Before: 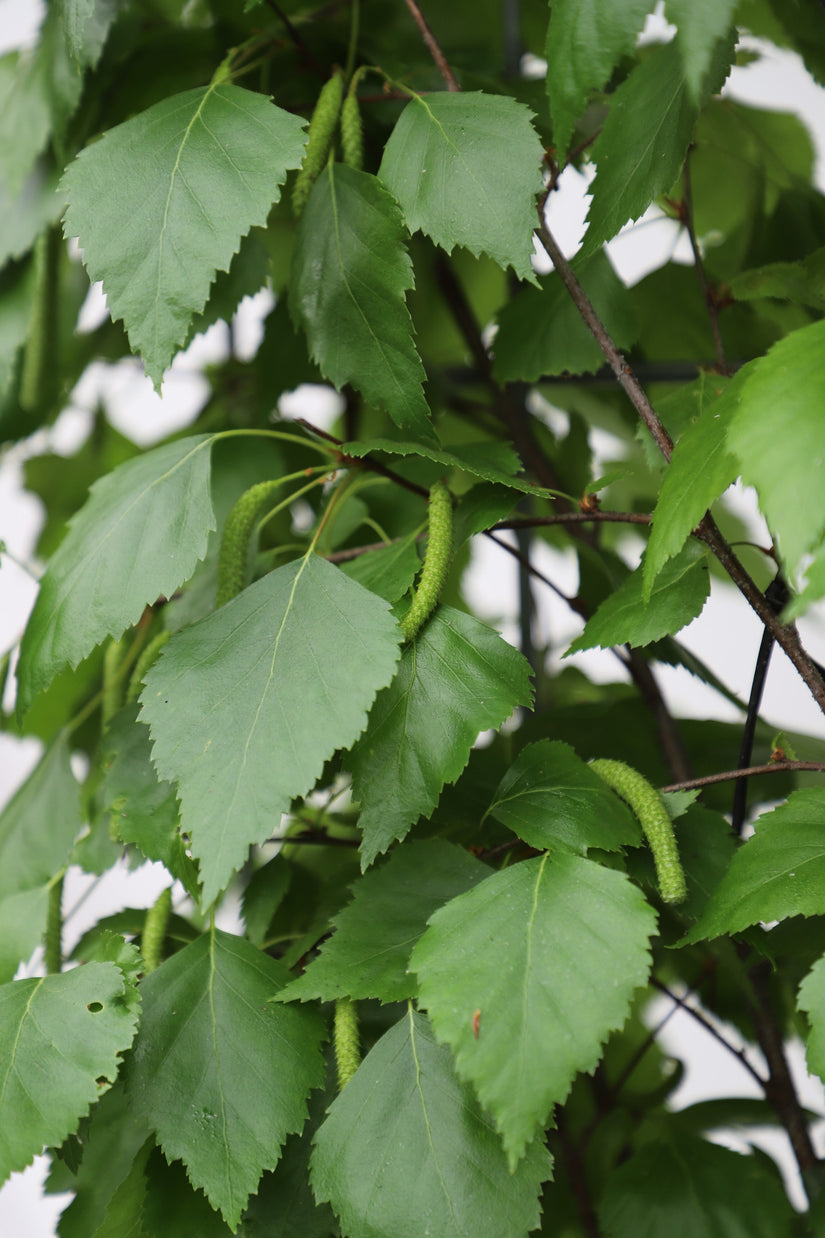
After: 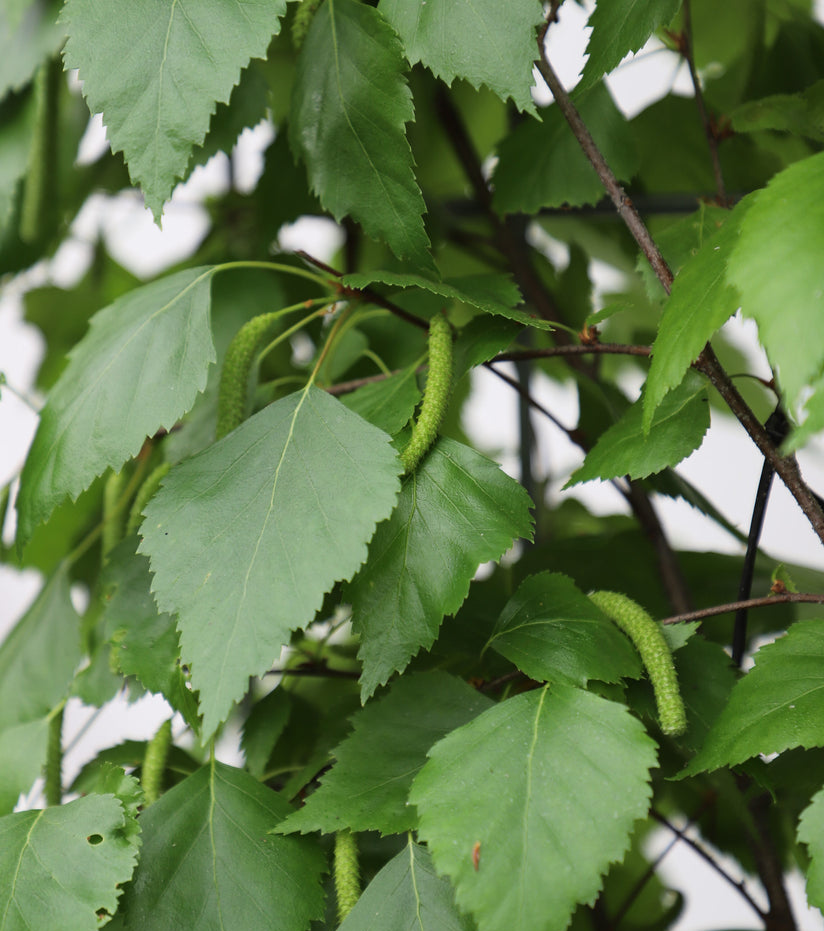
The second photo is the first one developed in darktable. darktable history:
crop: top 13.637%, bottom 11.139%
